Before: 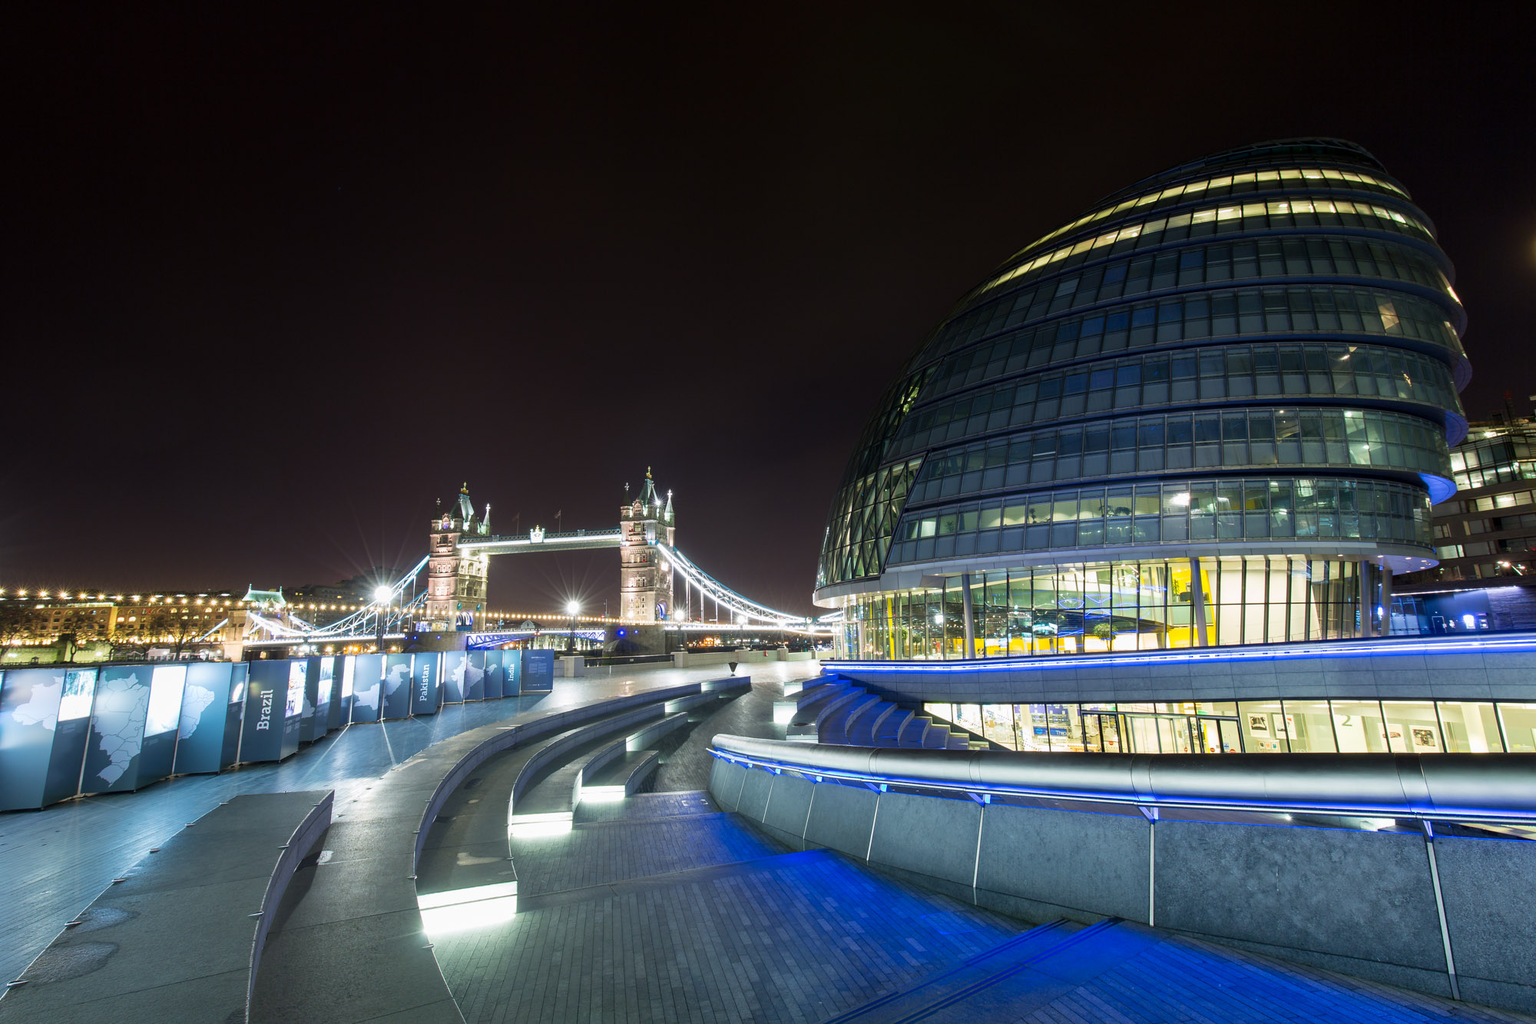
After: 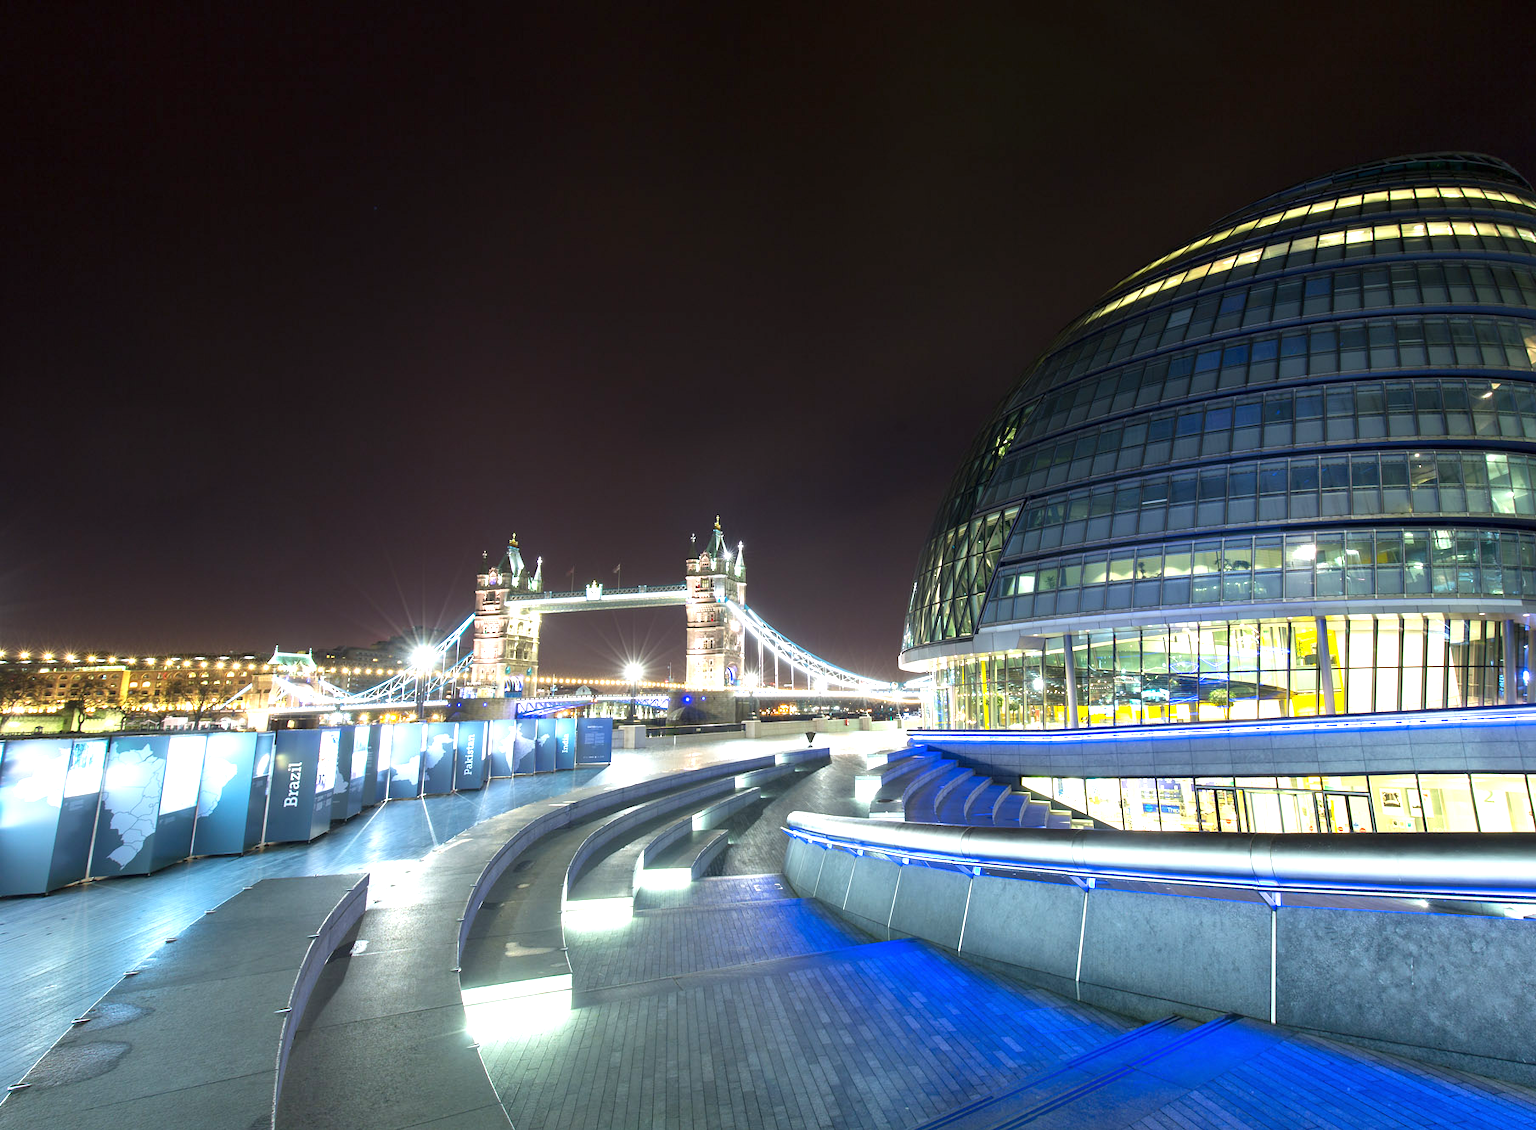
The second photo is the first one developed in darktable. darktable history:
crop: right 9.505%, bottom 0.031%
exposure: black level correction 0, exposure 0.891 EV, compensate highlight preservation false
